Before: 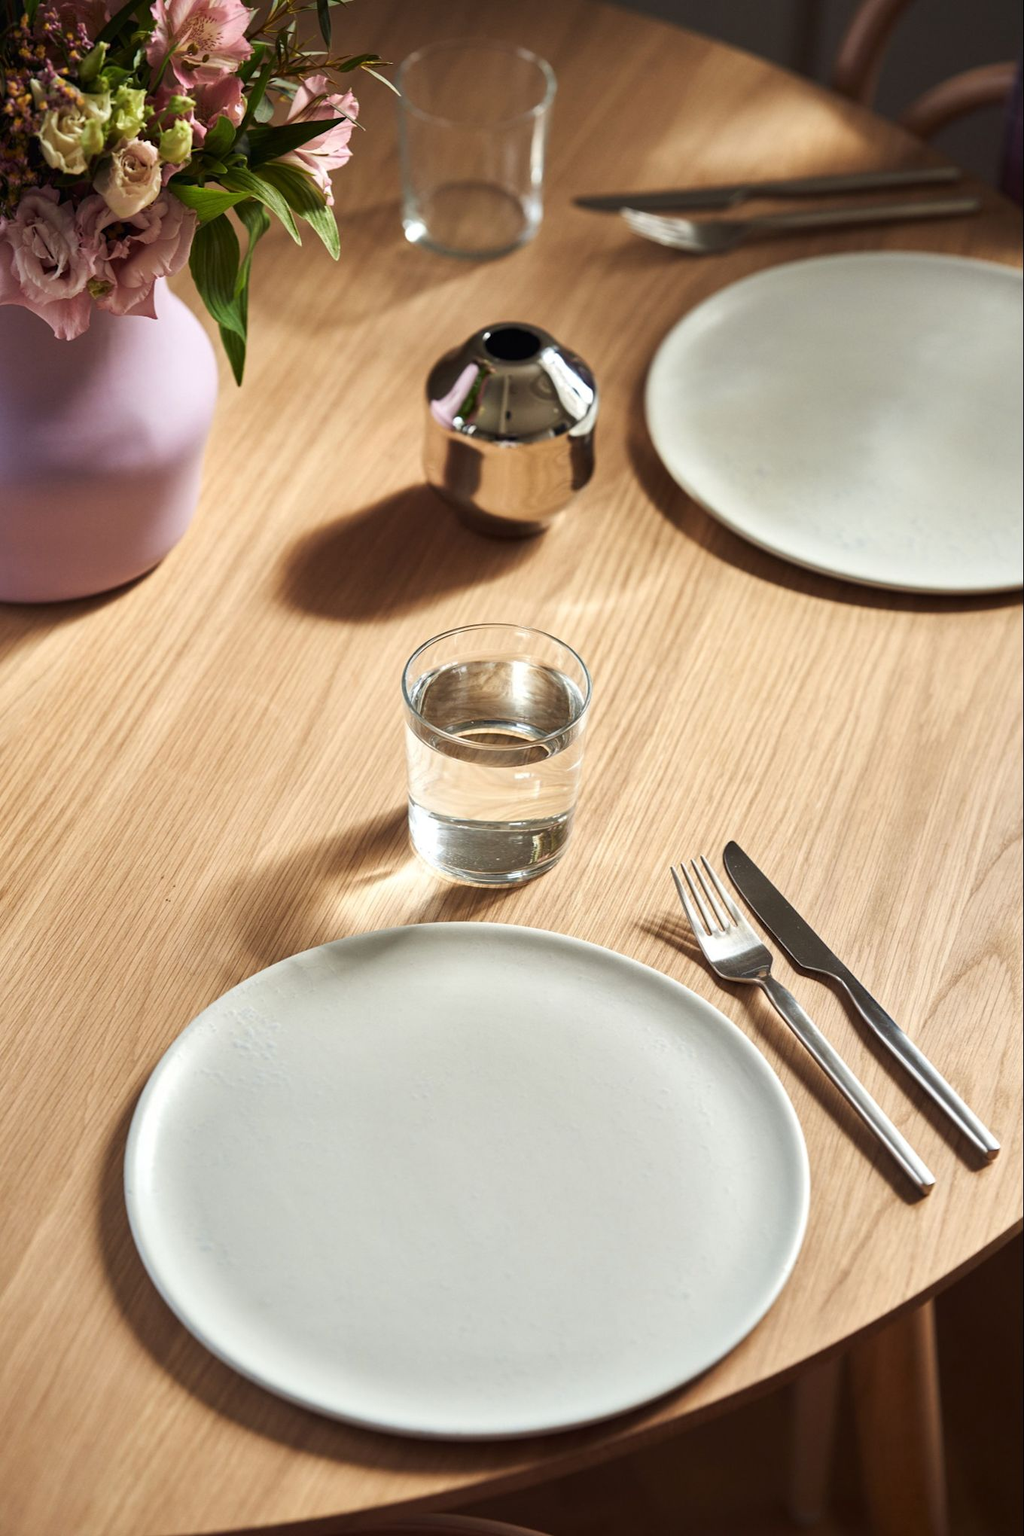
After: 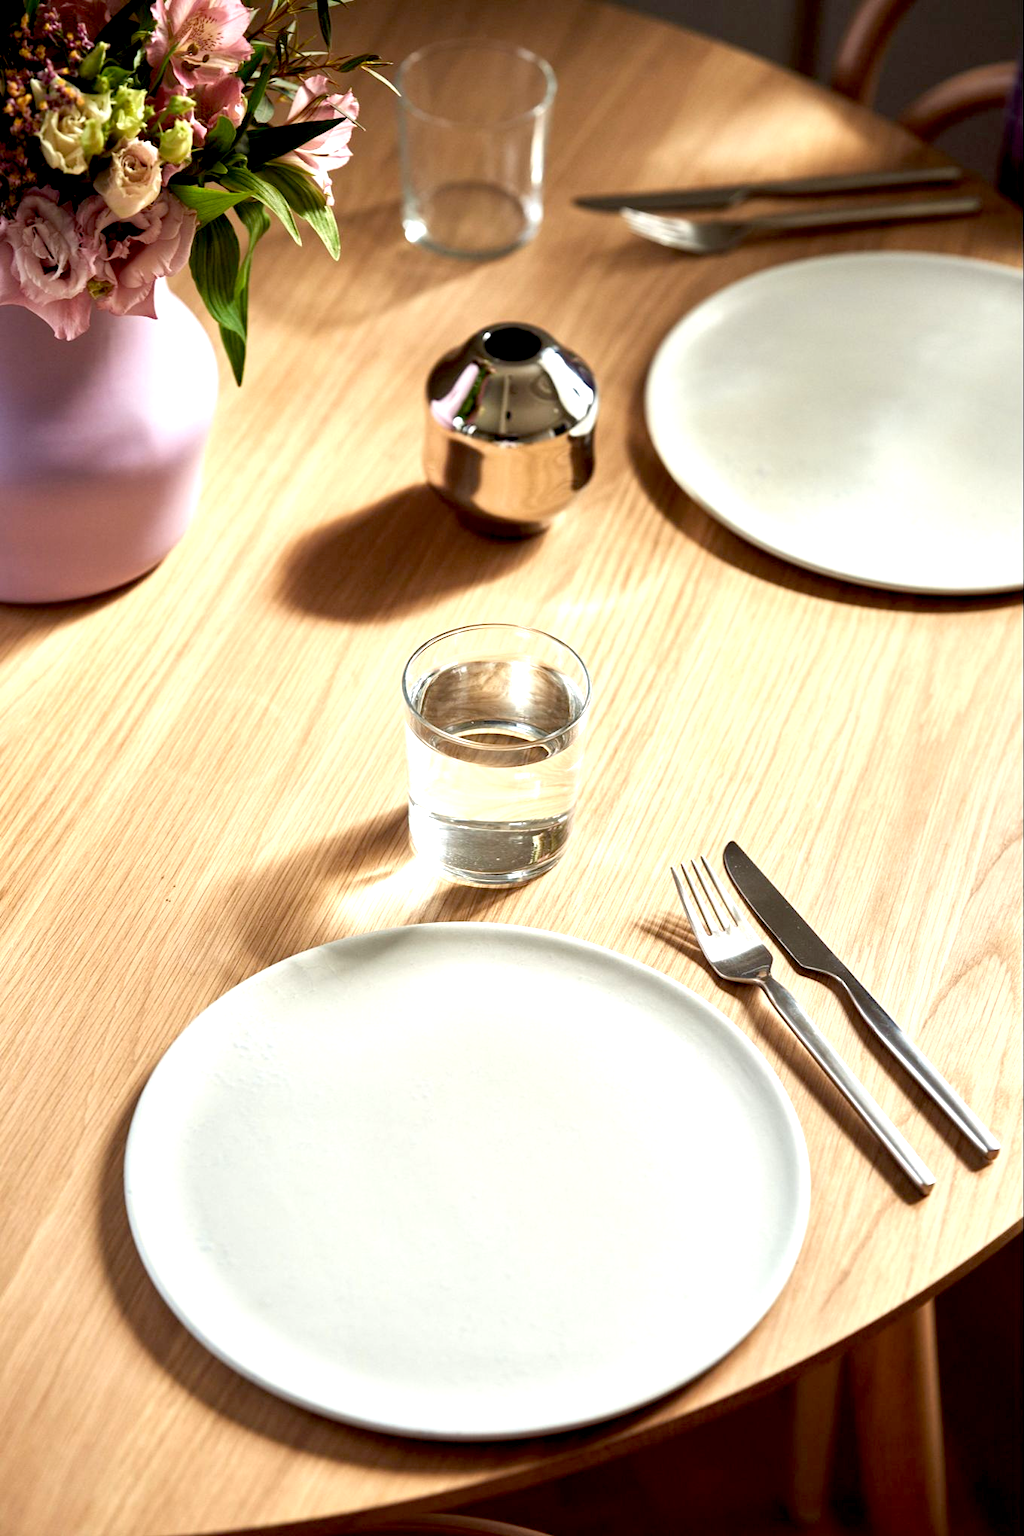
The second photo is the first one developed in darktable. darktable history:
exposure: black level correction 0.012, exposure 0.695 EV, compensate exposure bias true, compensate highlight preservation false
